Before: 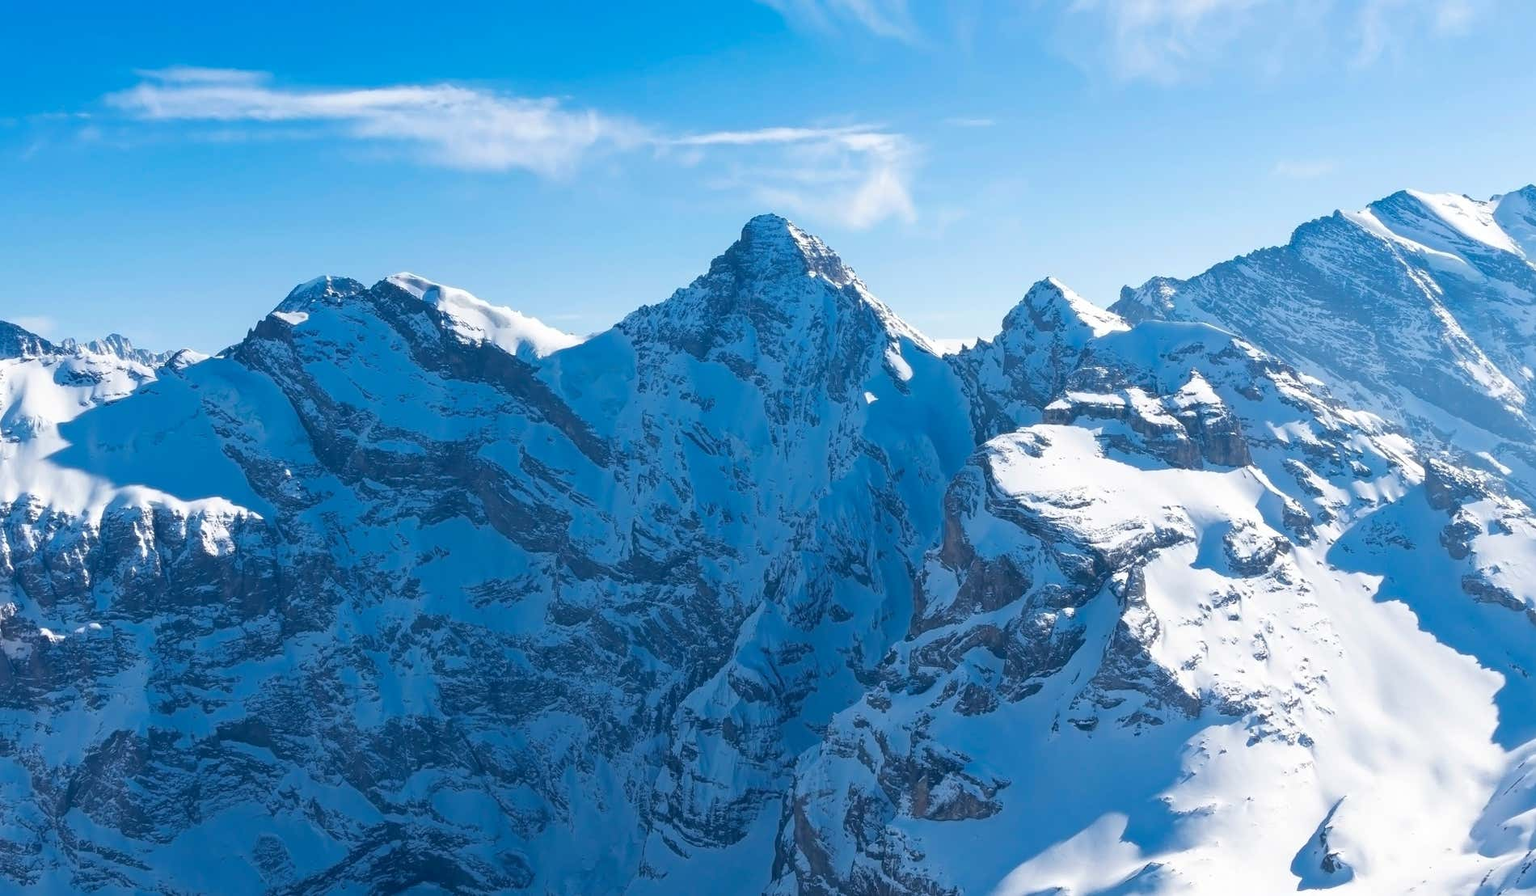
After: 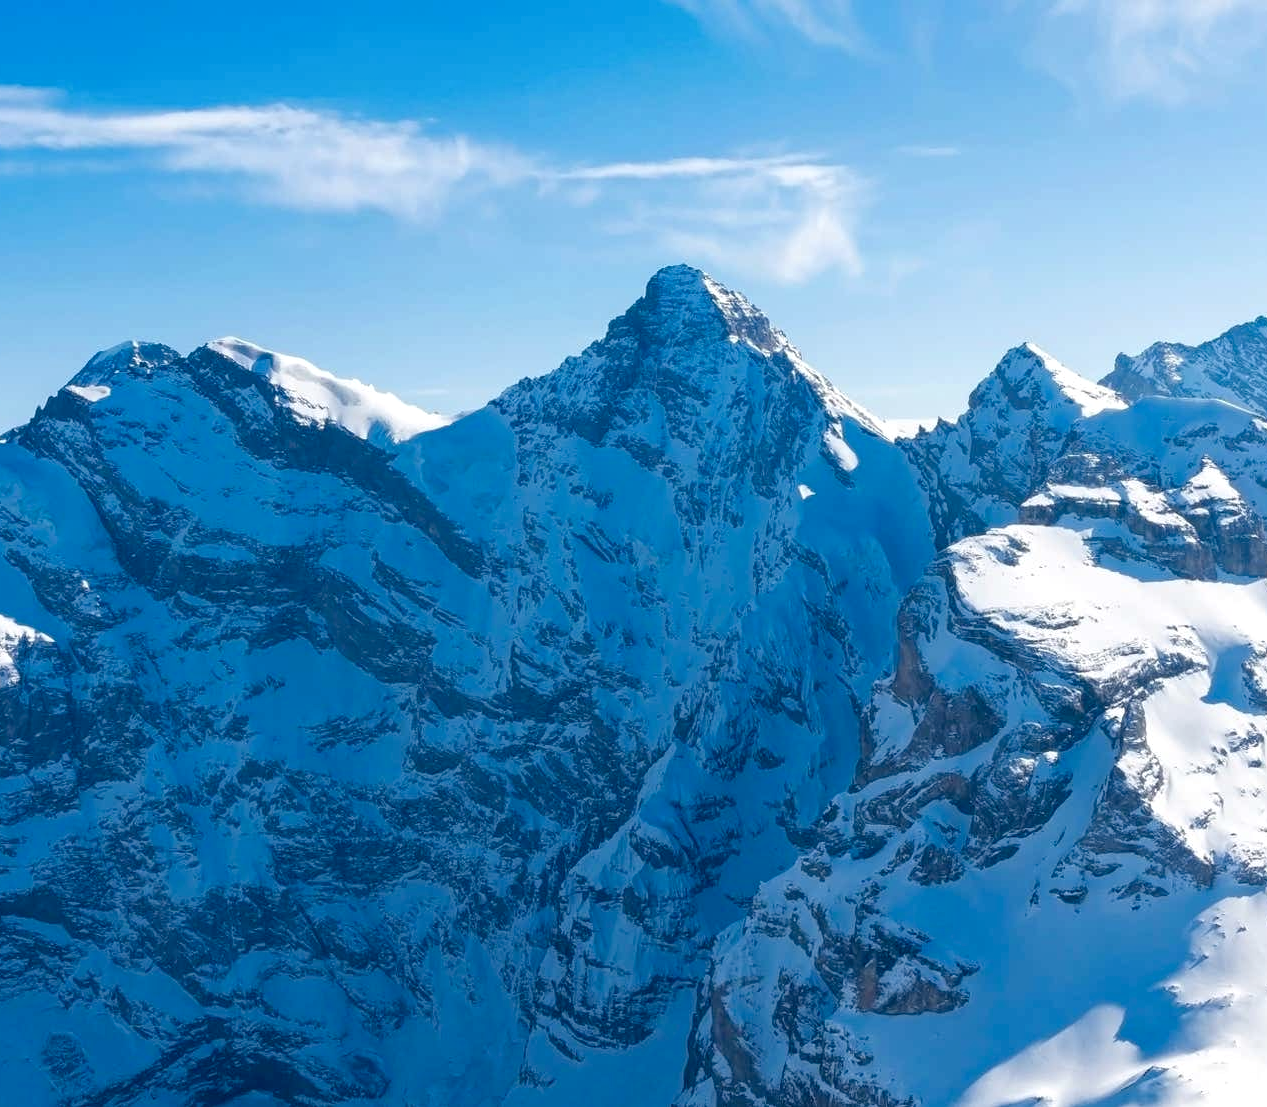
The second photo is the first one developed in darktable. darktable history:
local contrast: highlights 104%, shadows 102%, detail 119%, midtone range 0.2
color balance rgb: perceptual saturation grading › global saturation 0.475%, perceptual saturation grading › highlights -15.524%, perceptual saturation grading › shadows 25.177%, global vibrance 9.803%
crop and rotate: left 14.35%, right 18.934%
